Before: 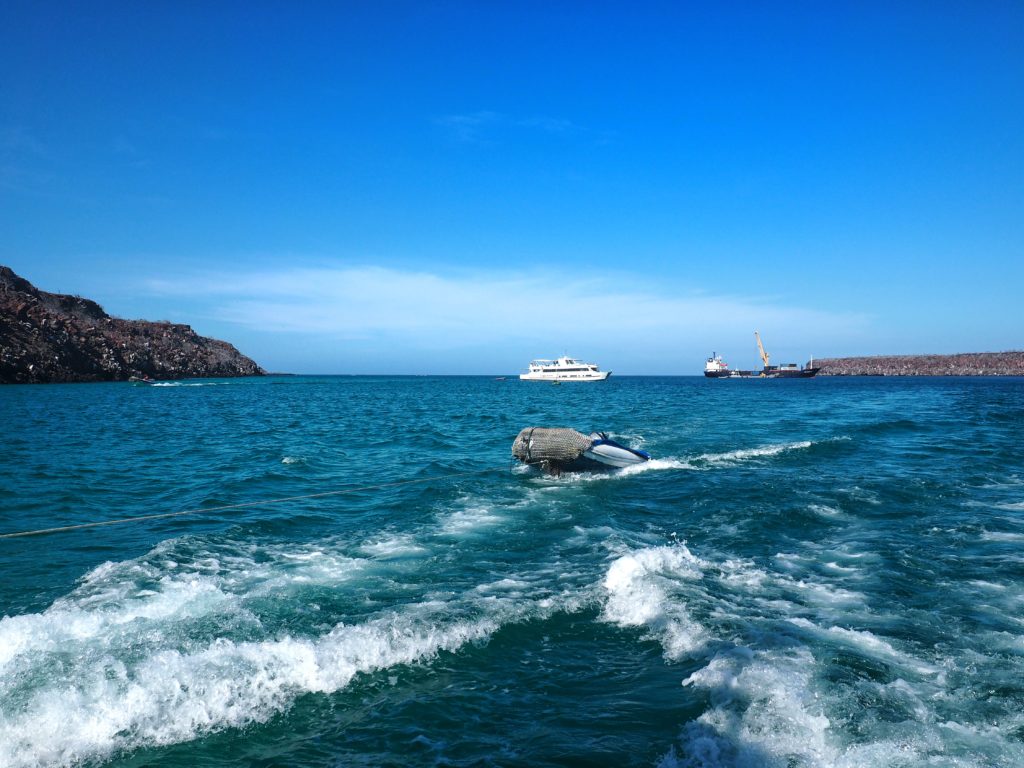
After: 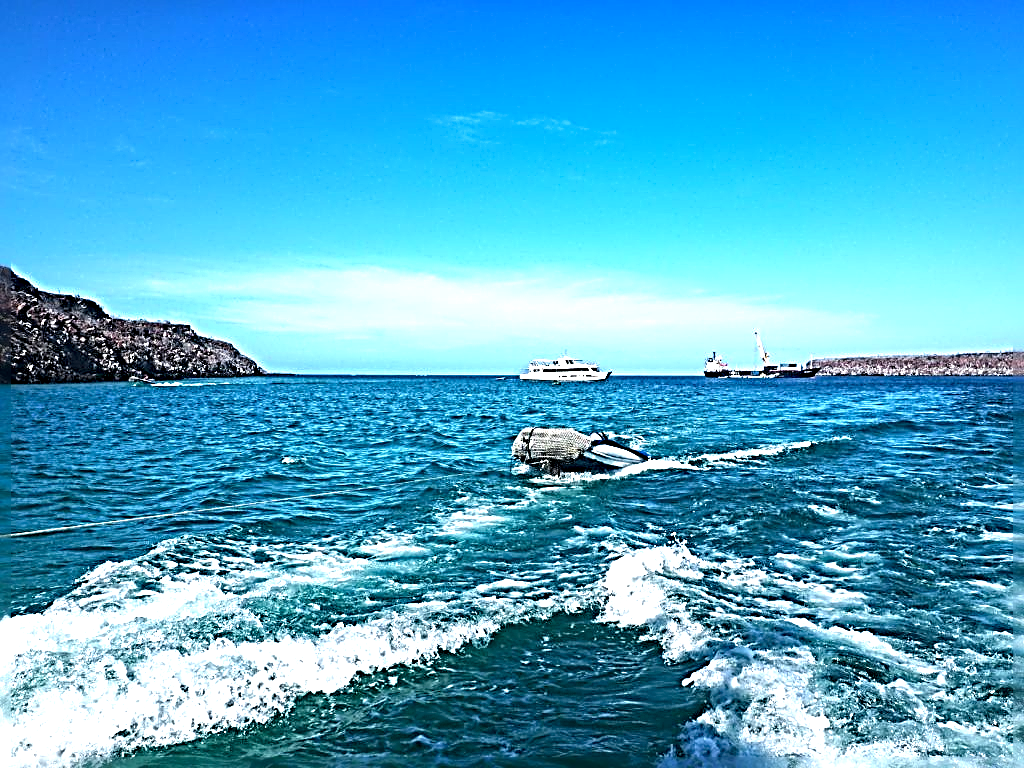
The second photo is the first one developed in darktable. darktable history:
exposure: black level correction 0.001, exposure 1 EV, compensate highlight preservation false
color balance: on, module defaults
sharpen: radius 4.001, amount 2
